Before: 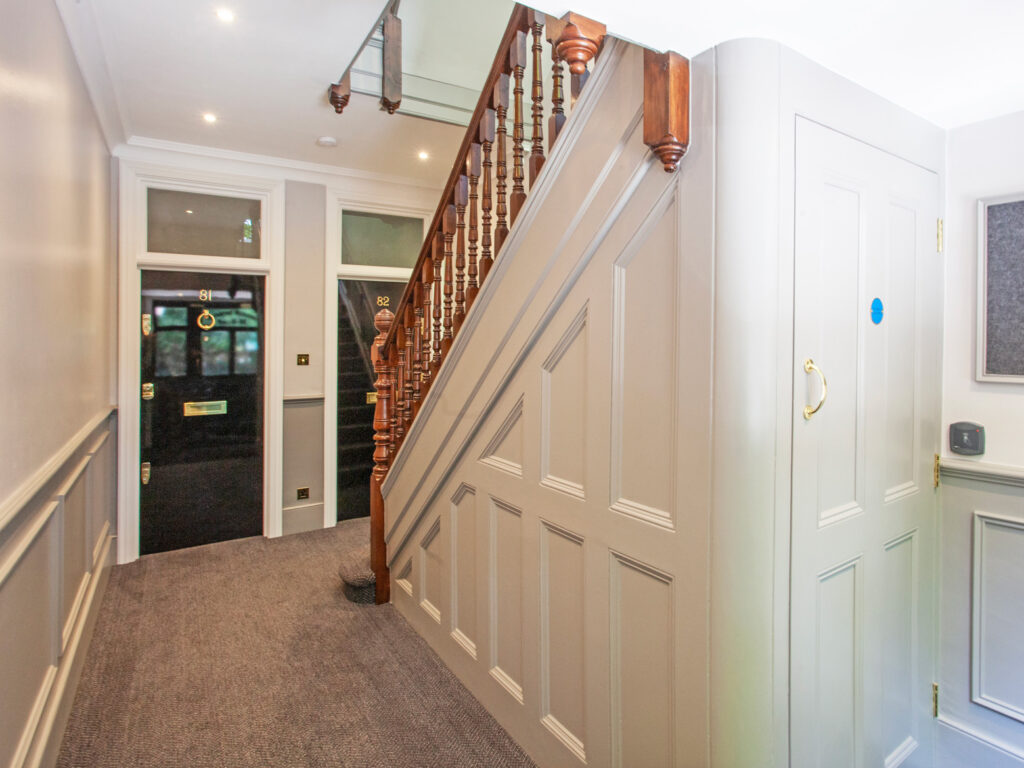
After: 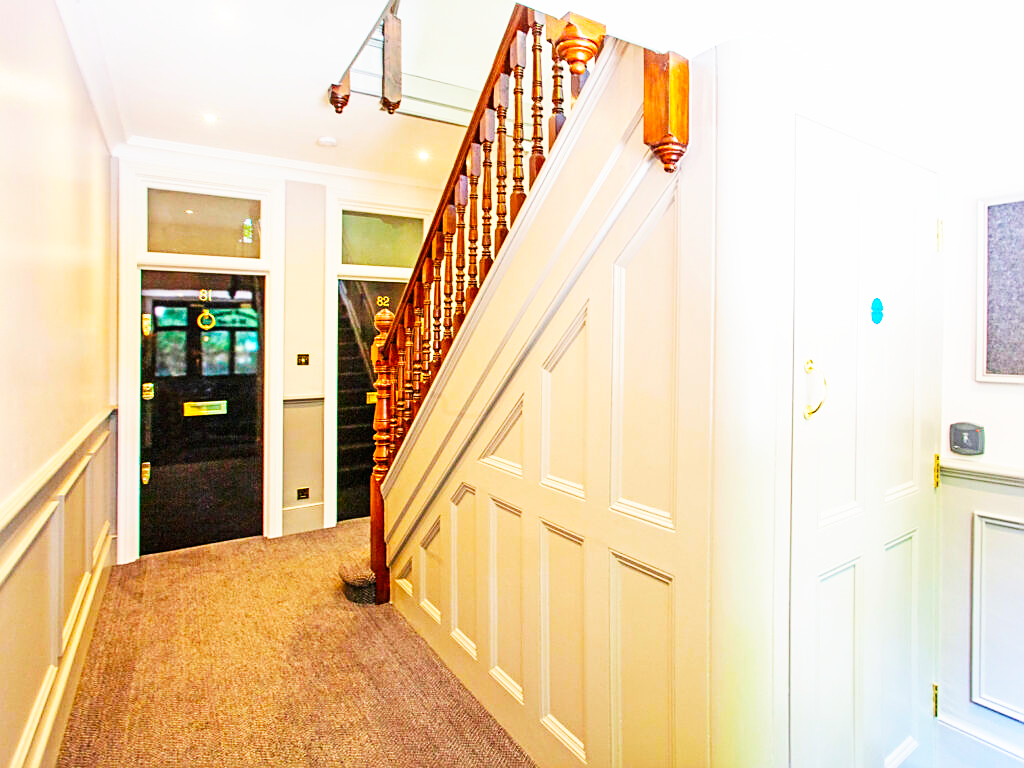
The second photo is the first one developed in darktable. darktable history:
base curve: curves: ch0 [(0, 0) (0.007, 0.004) (0.027, 0.03) (0.046, 0.07) (0.207, 0.54) (0.442, 0.872) (0.673, 0.972) (1, 1)], preserve colors none
color balance rgb: perceptual saturation grading › global saturation 29.366%, perceptual brilliance grading › global brilliance -0.645%, perceptual brilliance grading › highlights -1.244%, perceptual brilliance grading › mid-tones -1.461%, perceptual brilliance grading › shadows -1.665%, global vibrance 44.598%
sharpen: radius 1.924
